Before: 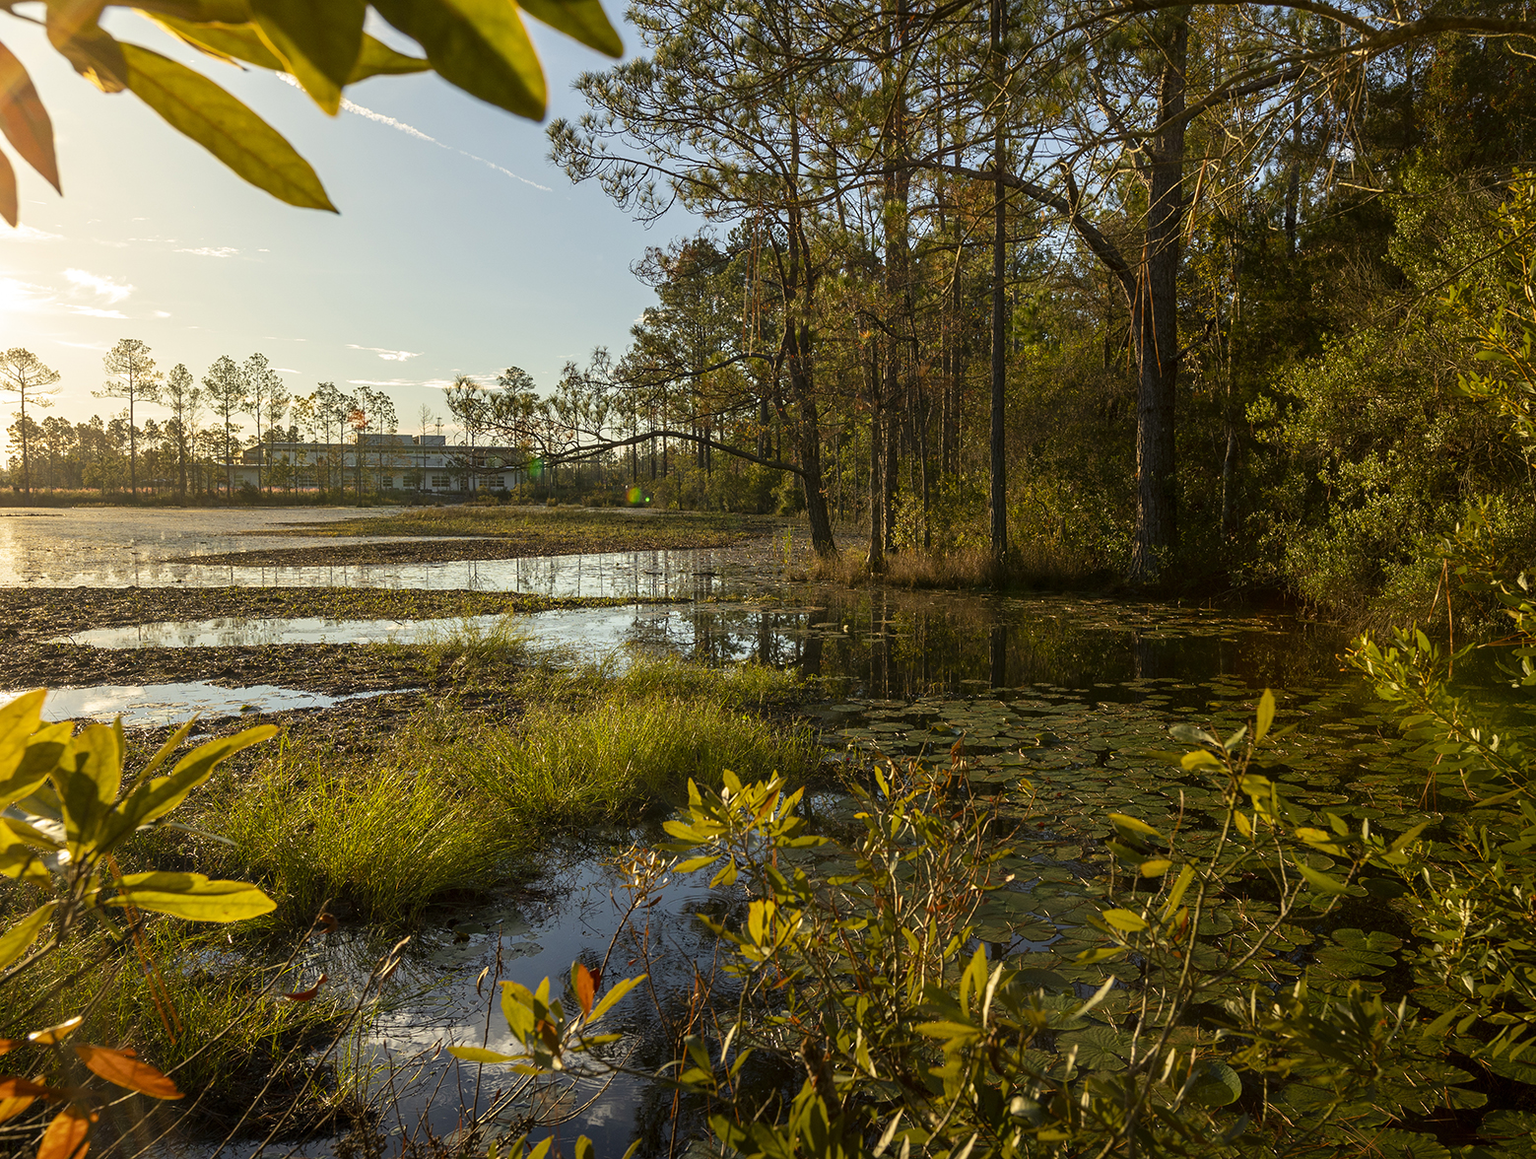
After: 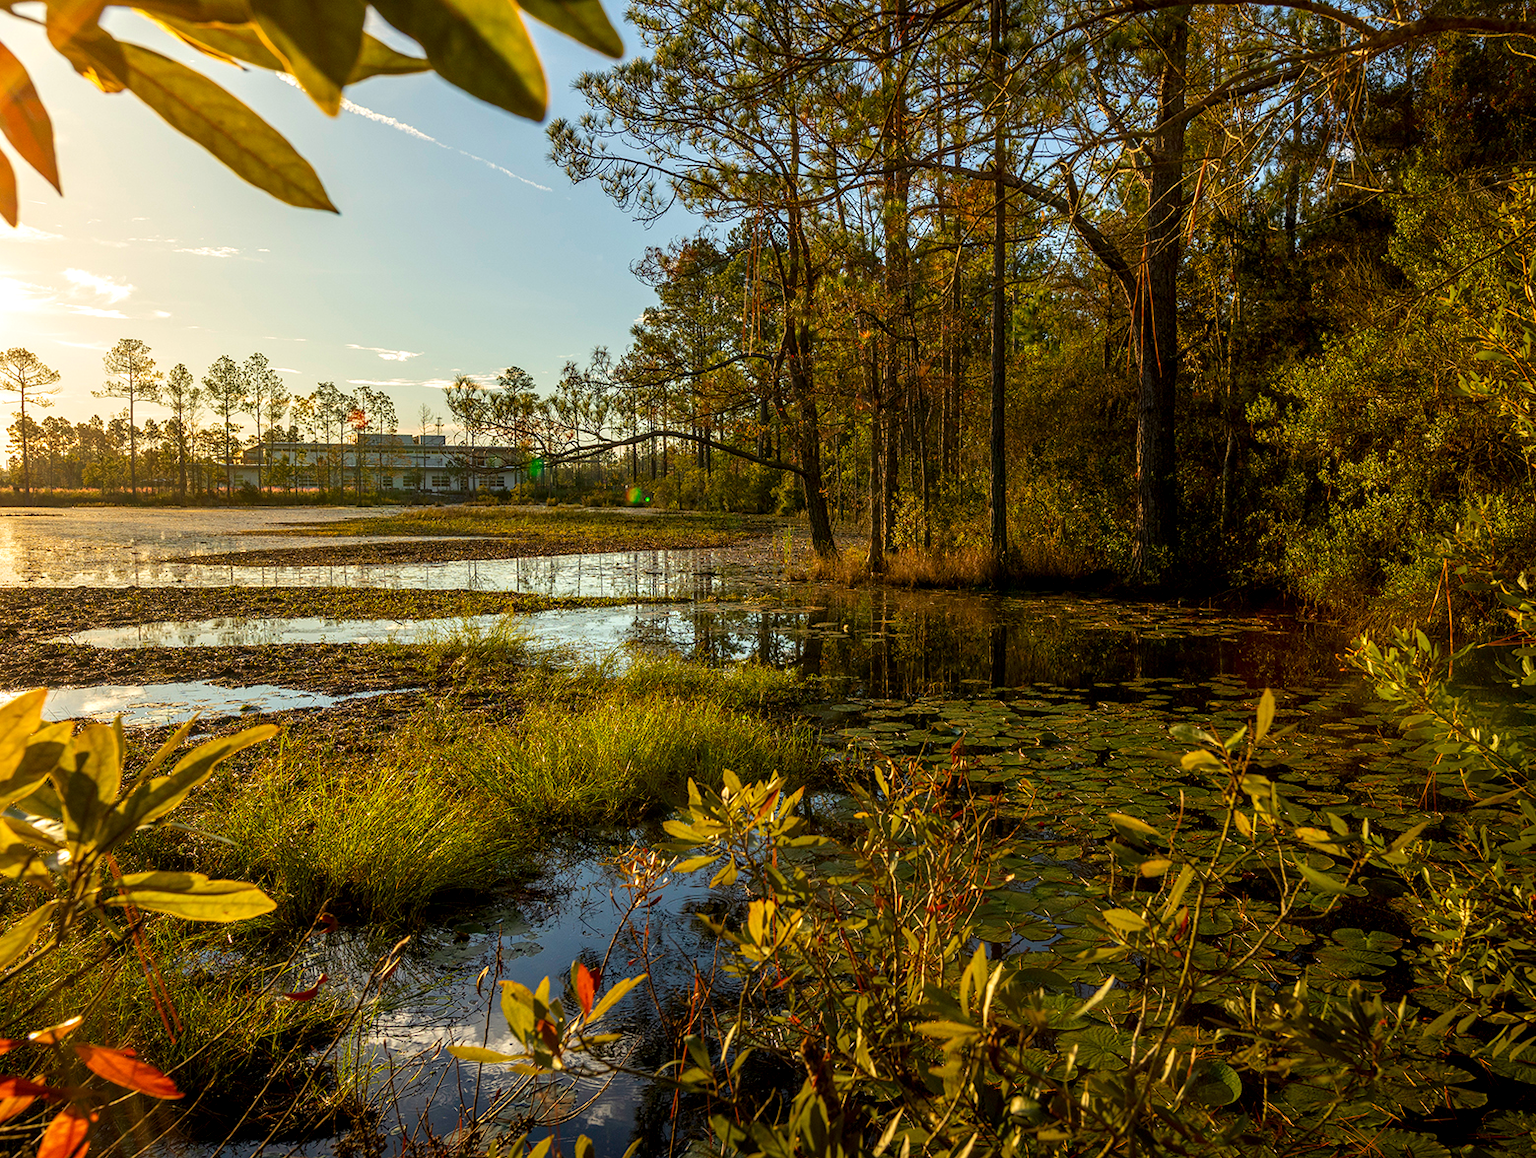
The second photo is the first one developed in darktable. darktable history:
contrast brightness saturation: brightness -0.018, saturation 0.341
local contrast: detail 130%
